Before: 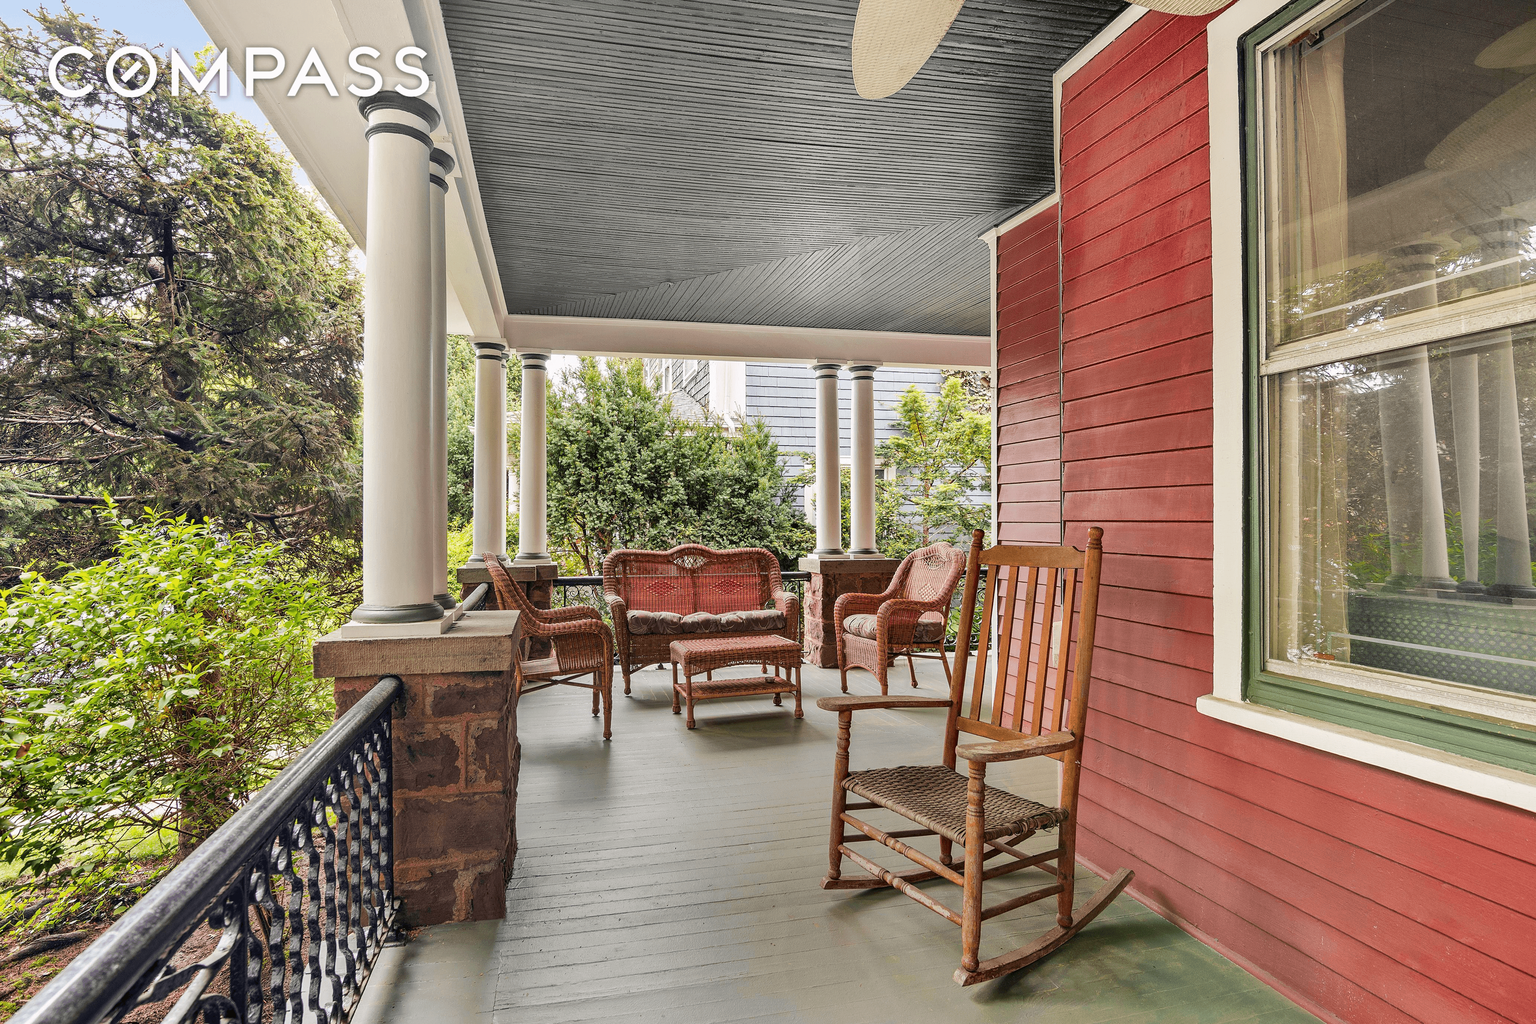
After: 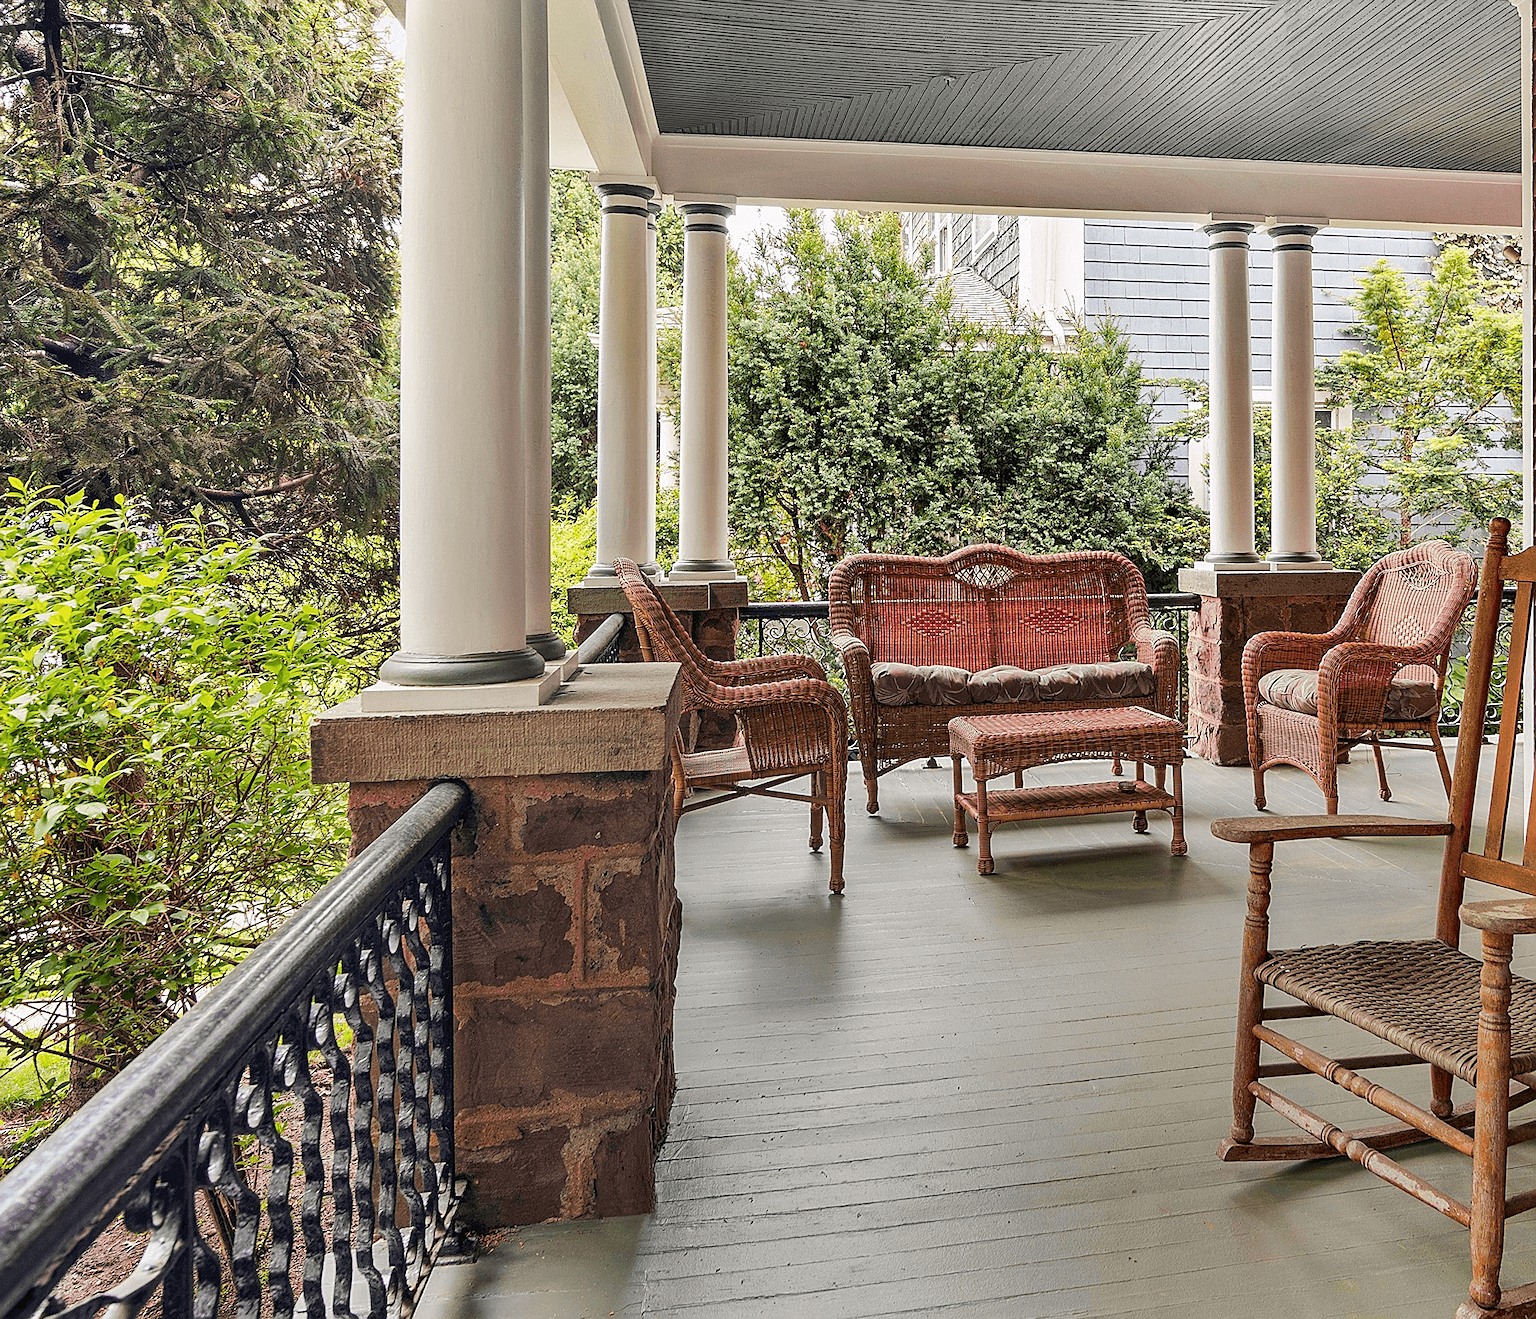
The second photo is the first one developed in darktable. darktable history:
crop: left 9.085%, top 23.43%, right 34.941%, bottom 4.459%
sharpen: on, module defaults
